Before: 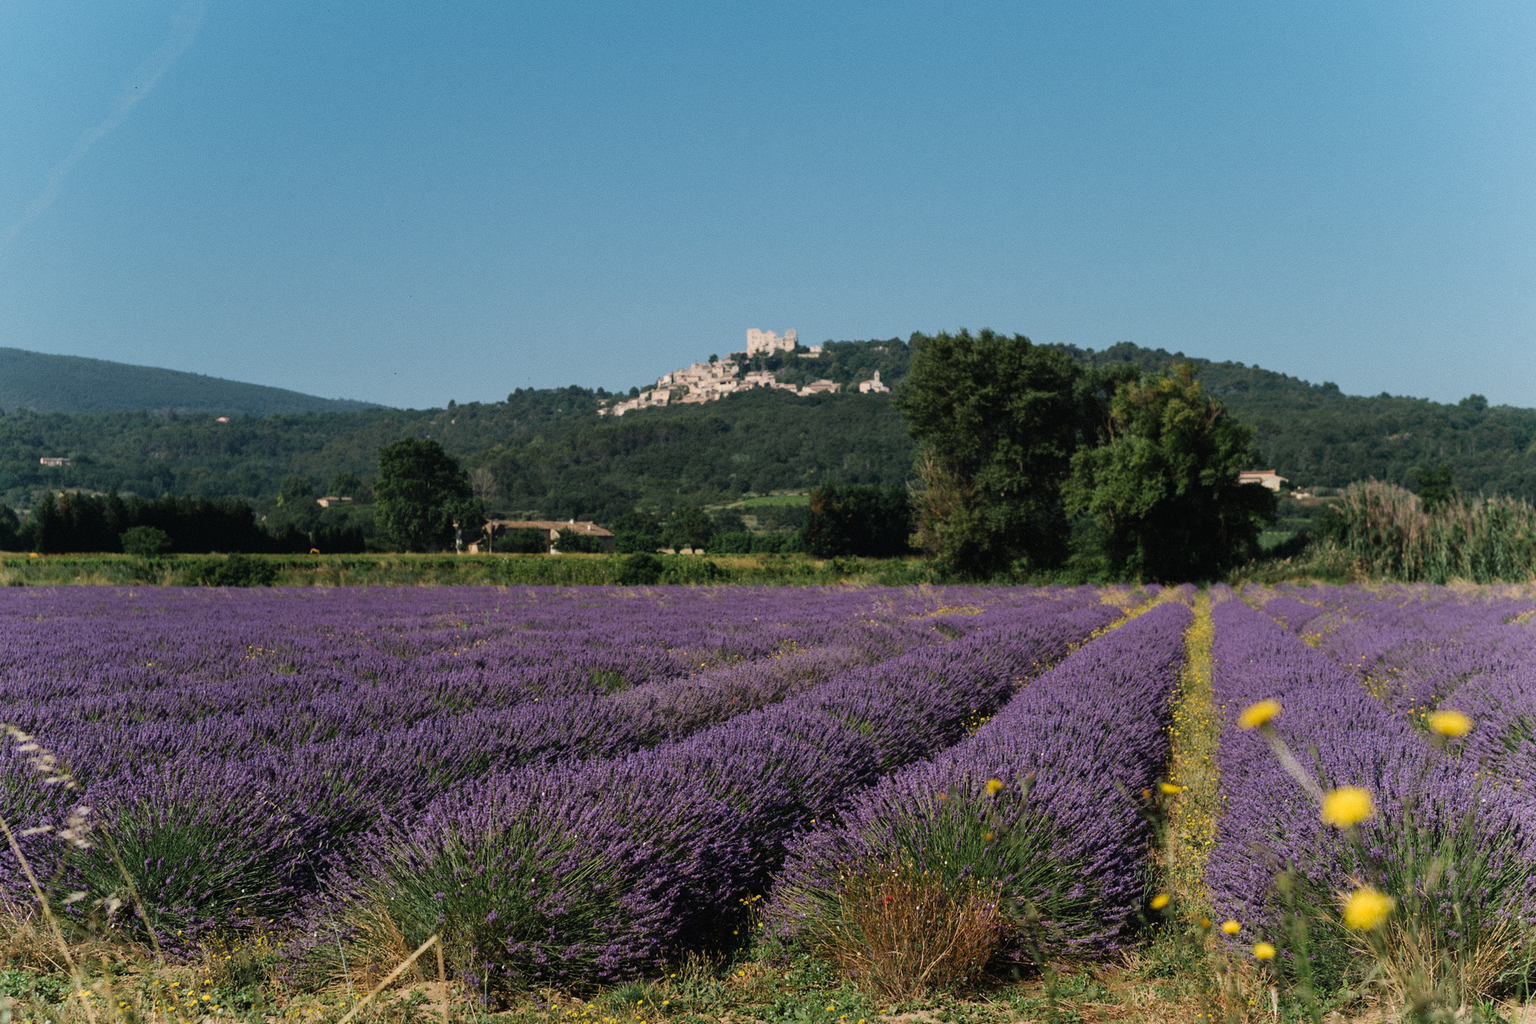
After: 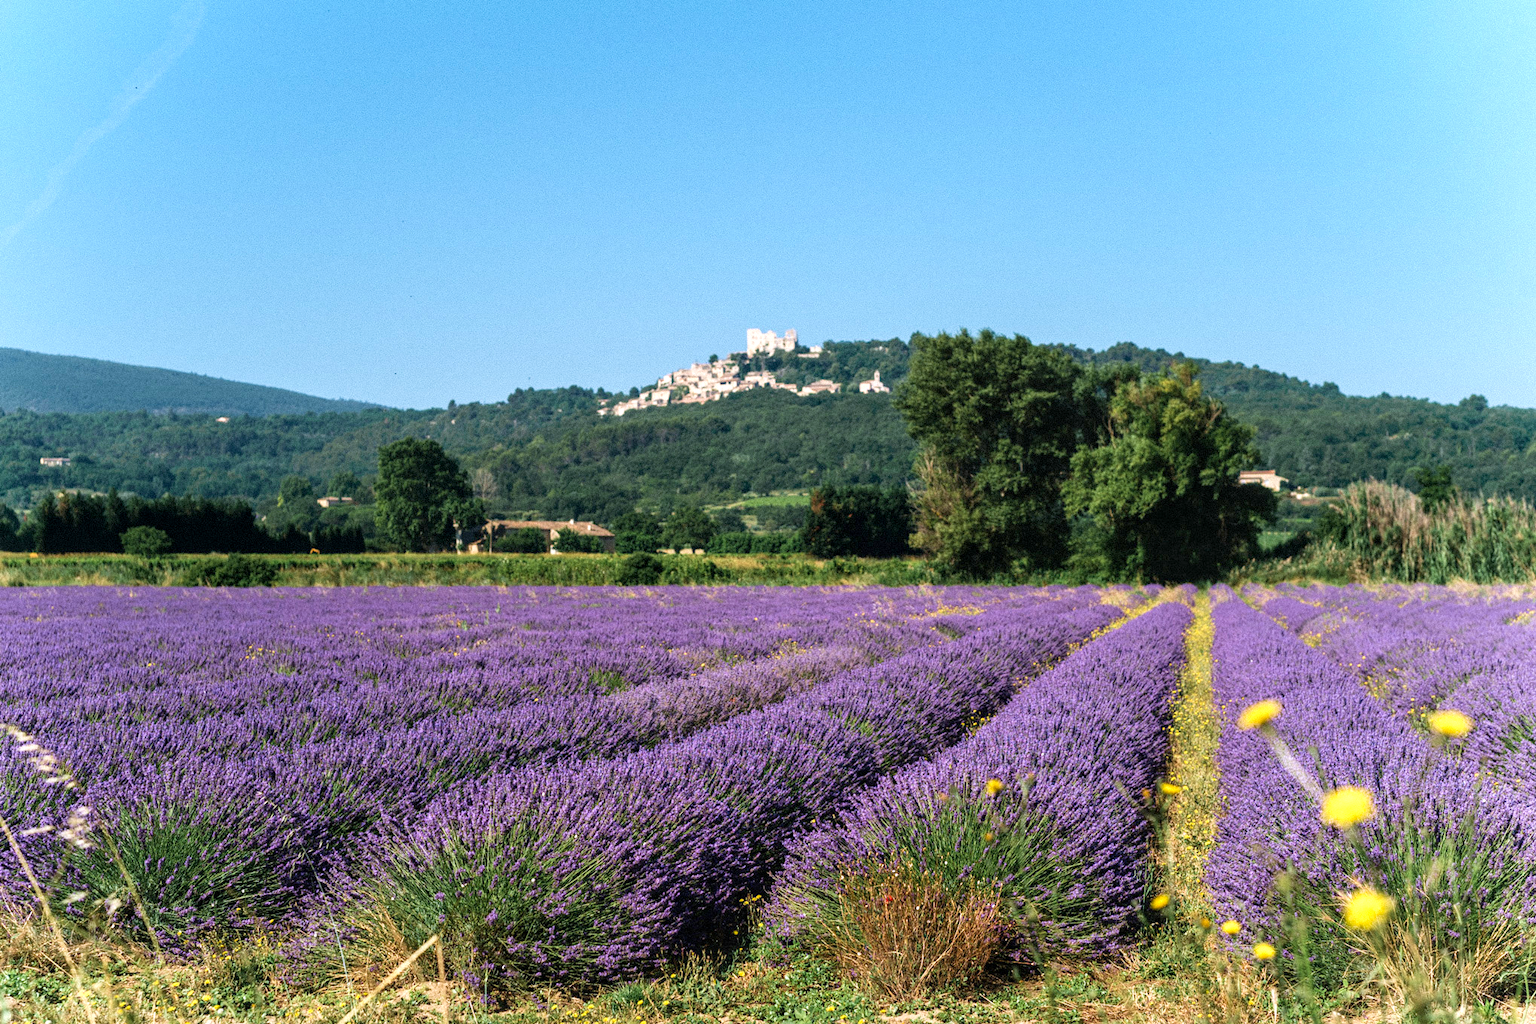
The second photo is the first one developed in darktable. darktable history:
velvia: on, module defaults
local contrast: on, module defaults
white balance: red 0.974, blue 1.044
exposure: black level correction 0.001, exposure 0.5 EV, compensate exposure bias true, compensate highlight preservation false
levels: levels [0, 0.435, 0.917]
